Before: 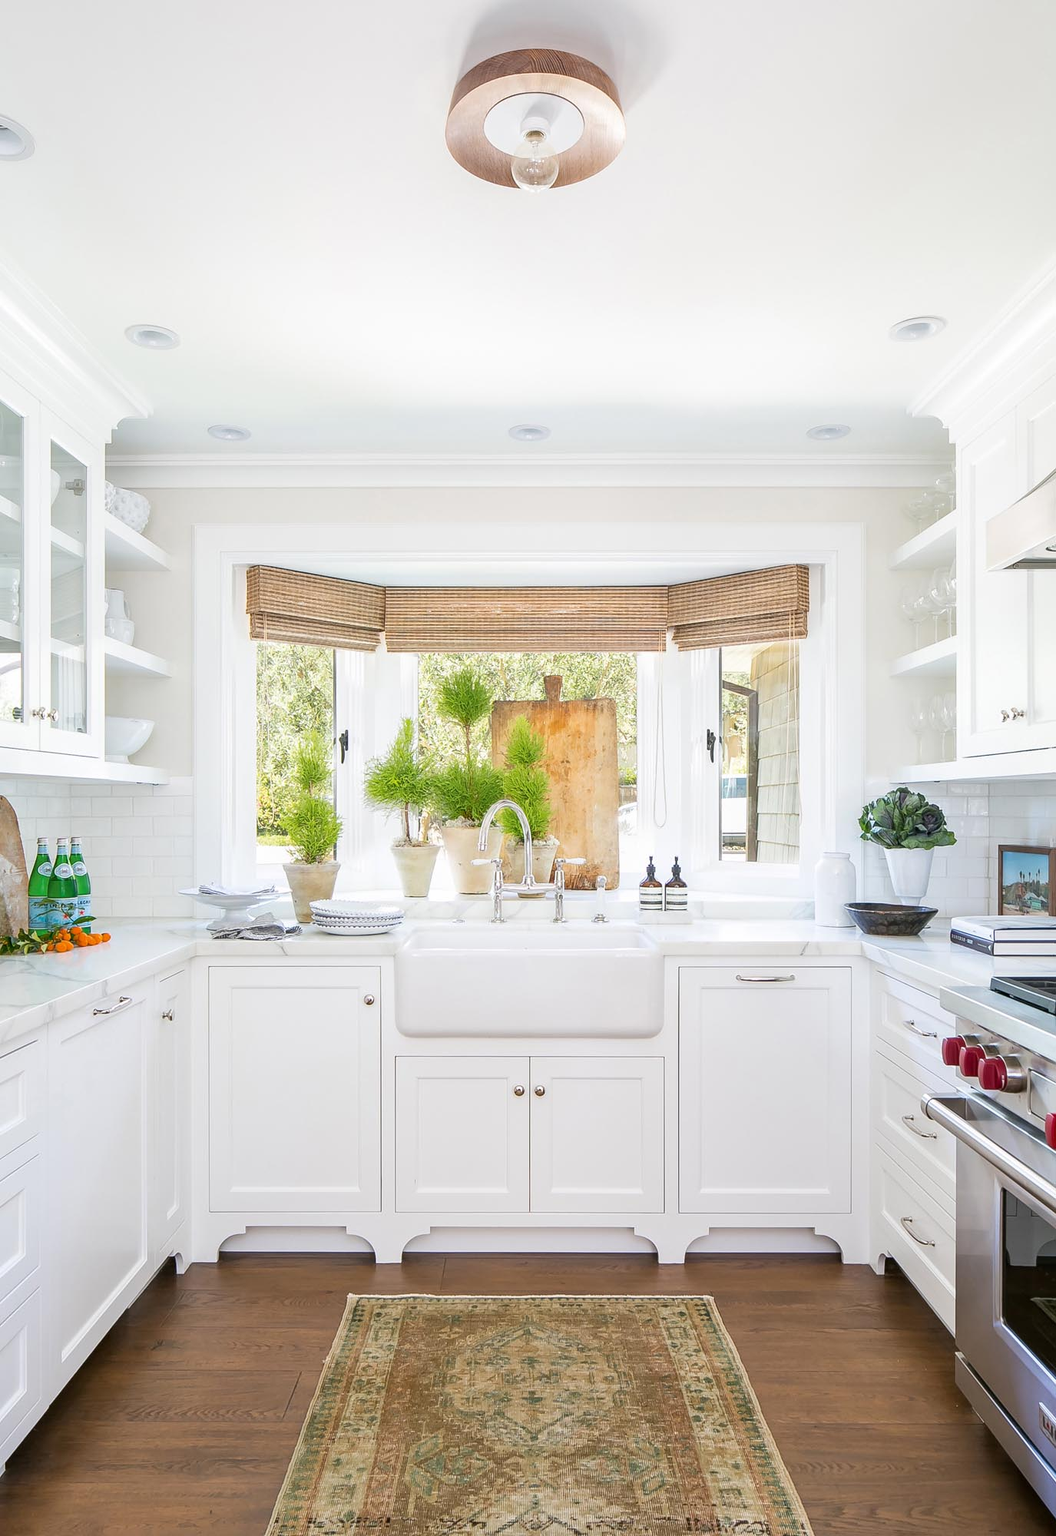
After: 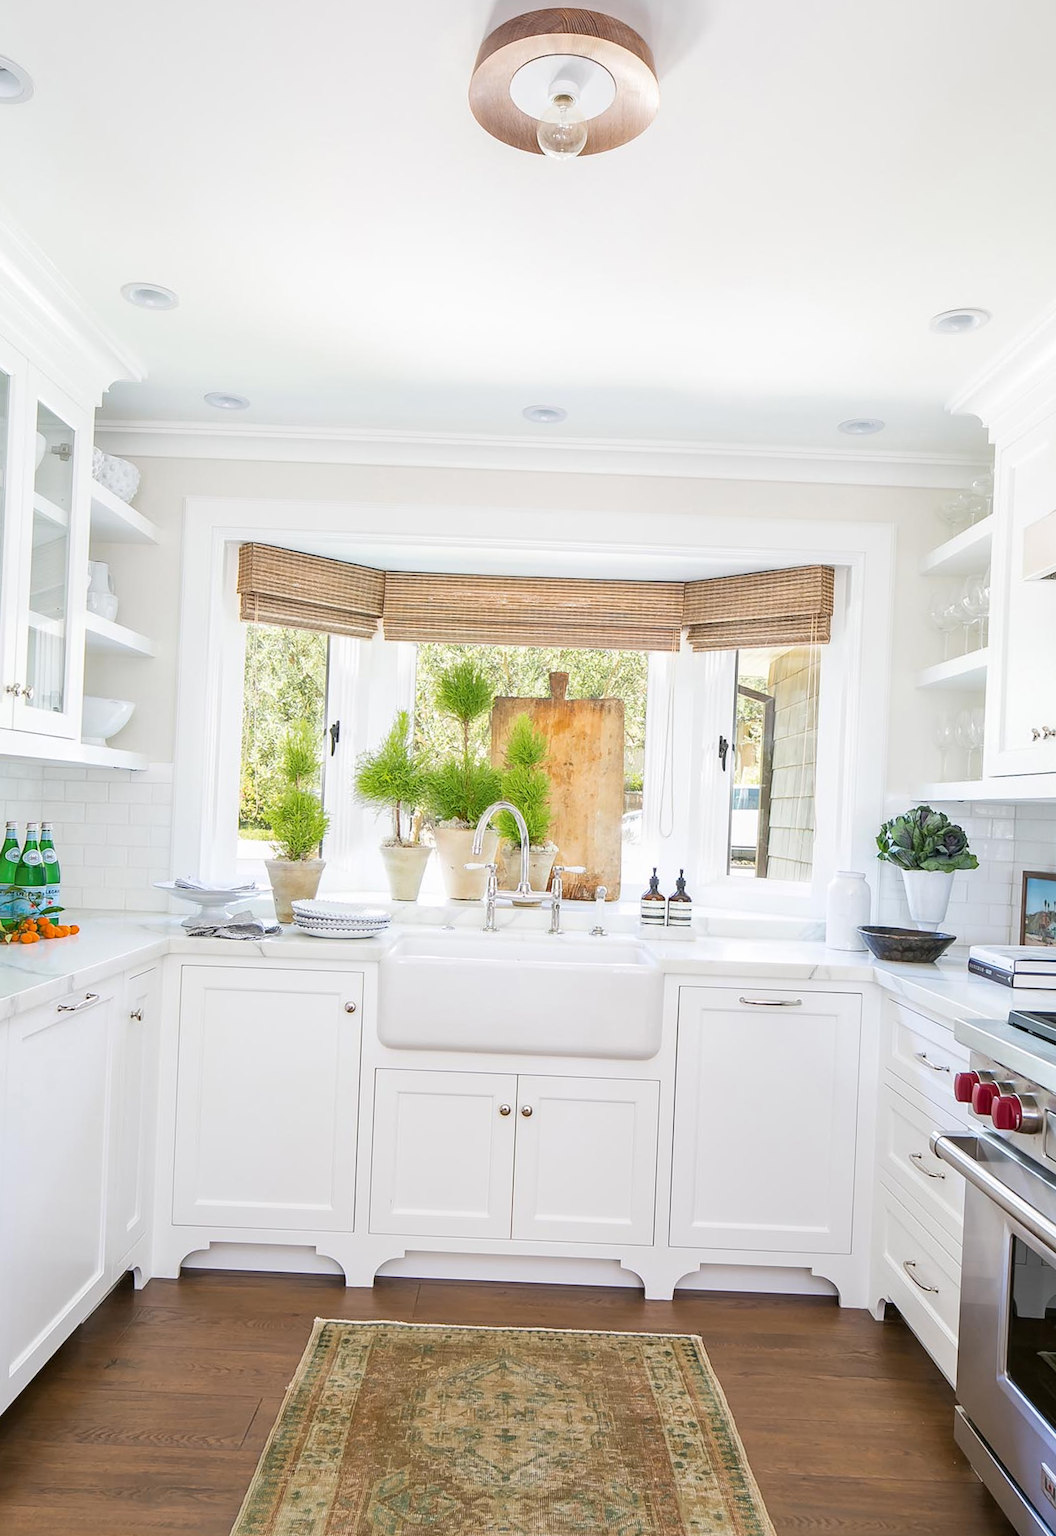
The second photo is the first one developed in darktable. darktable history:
crop and rotate: angle -2.36°
